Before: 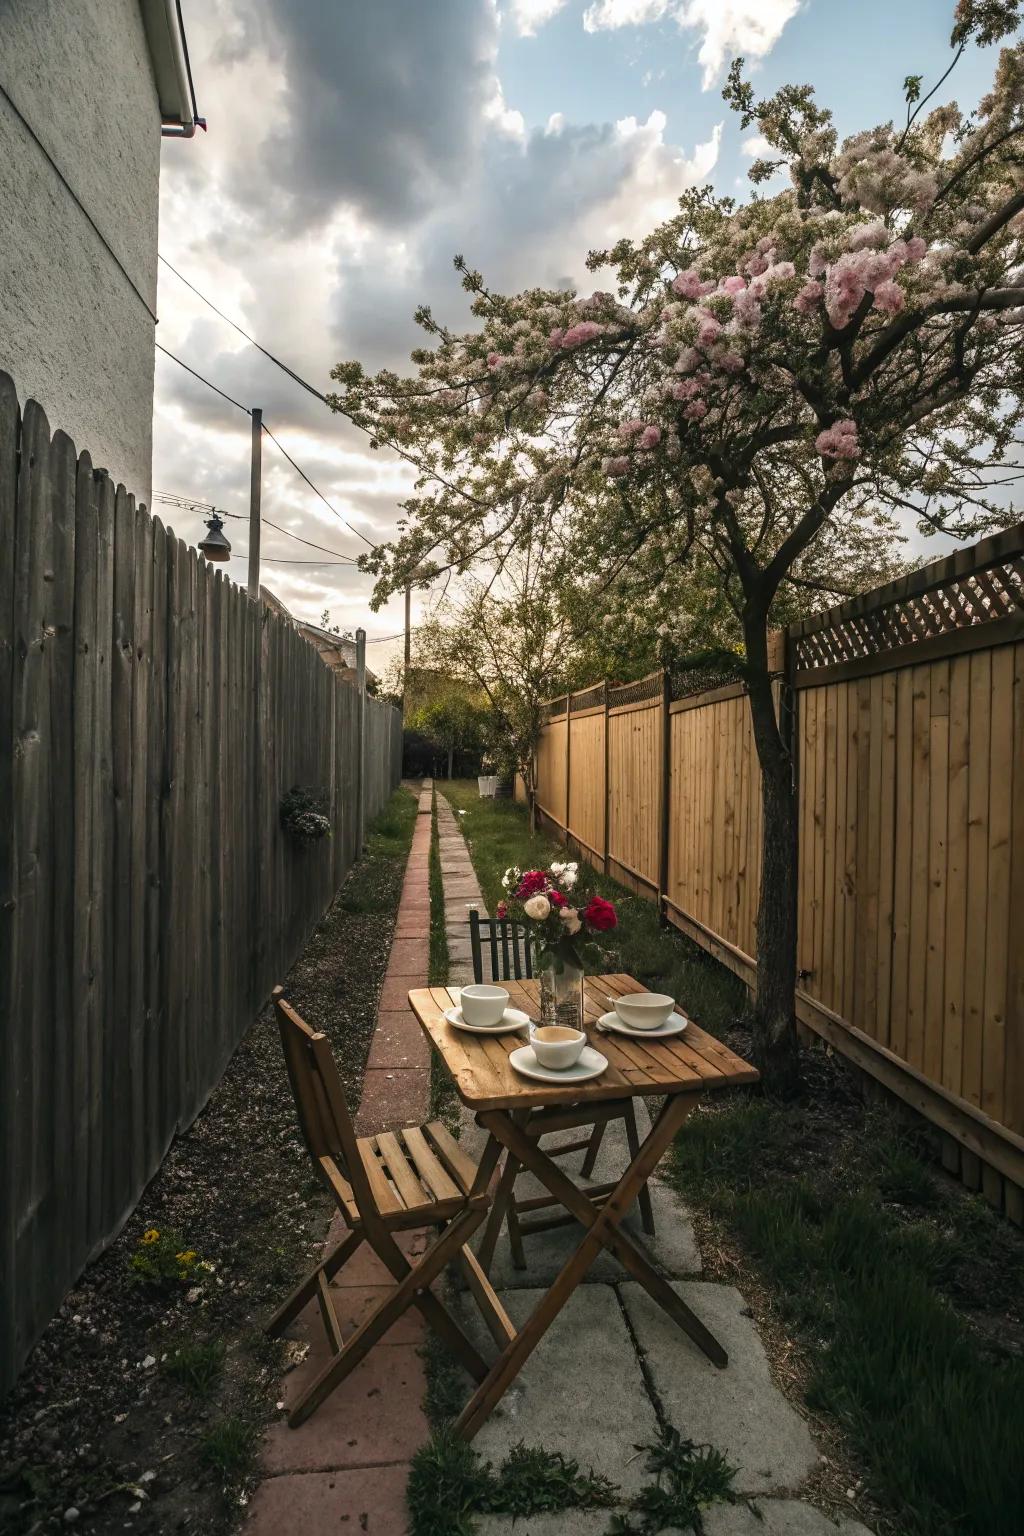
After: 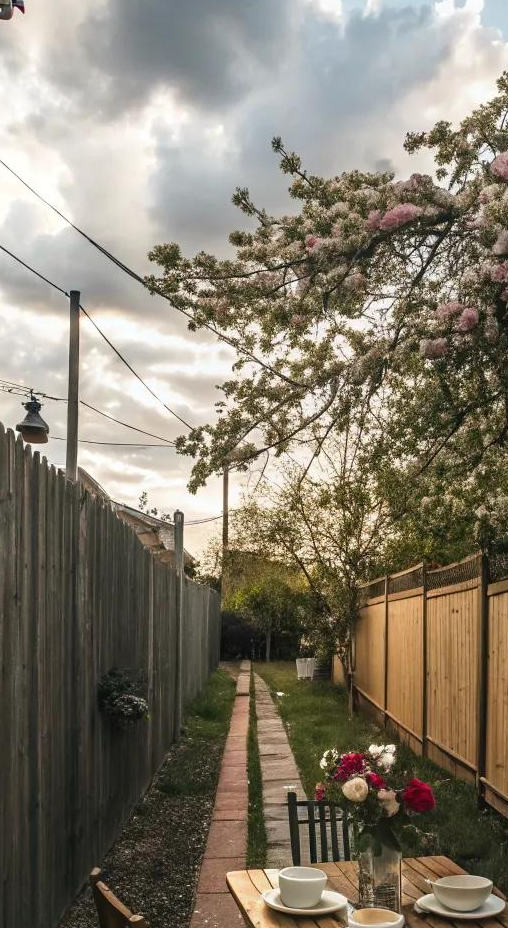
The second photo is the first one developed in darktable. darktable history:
crop: left 17.855%, top 7.686%, right 32.469%, bottom 31.865%
